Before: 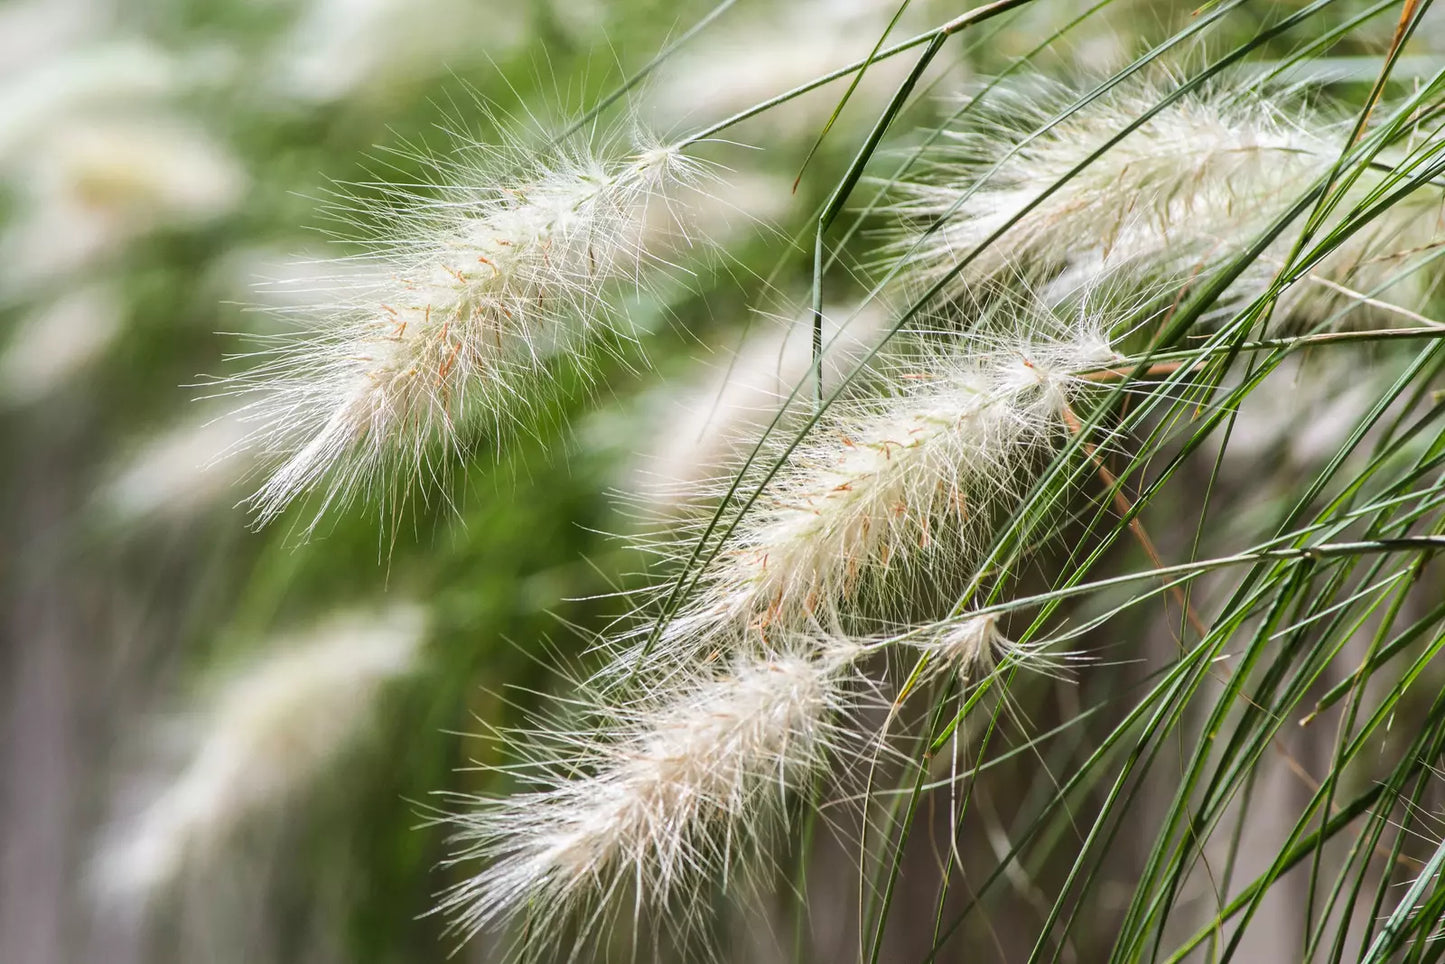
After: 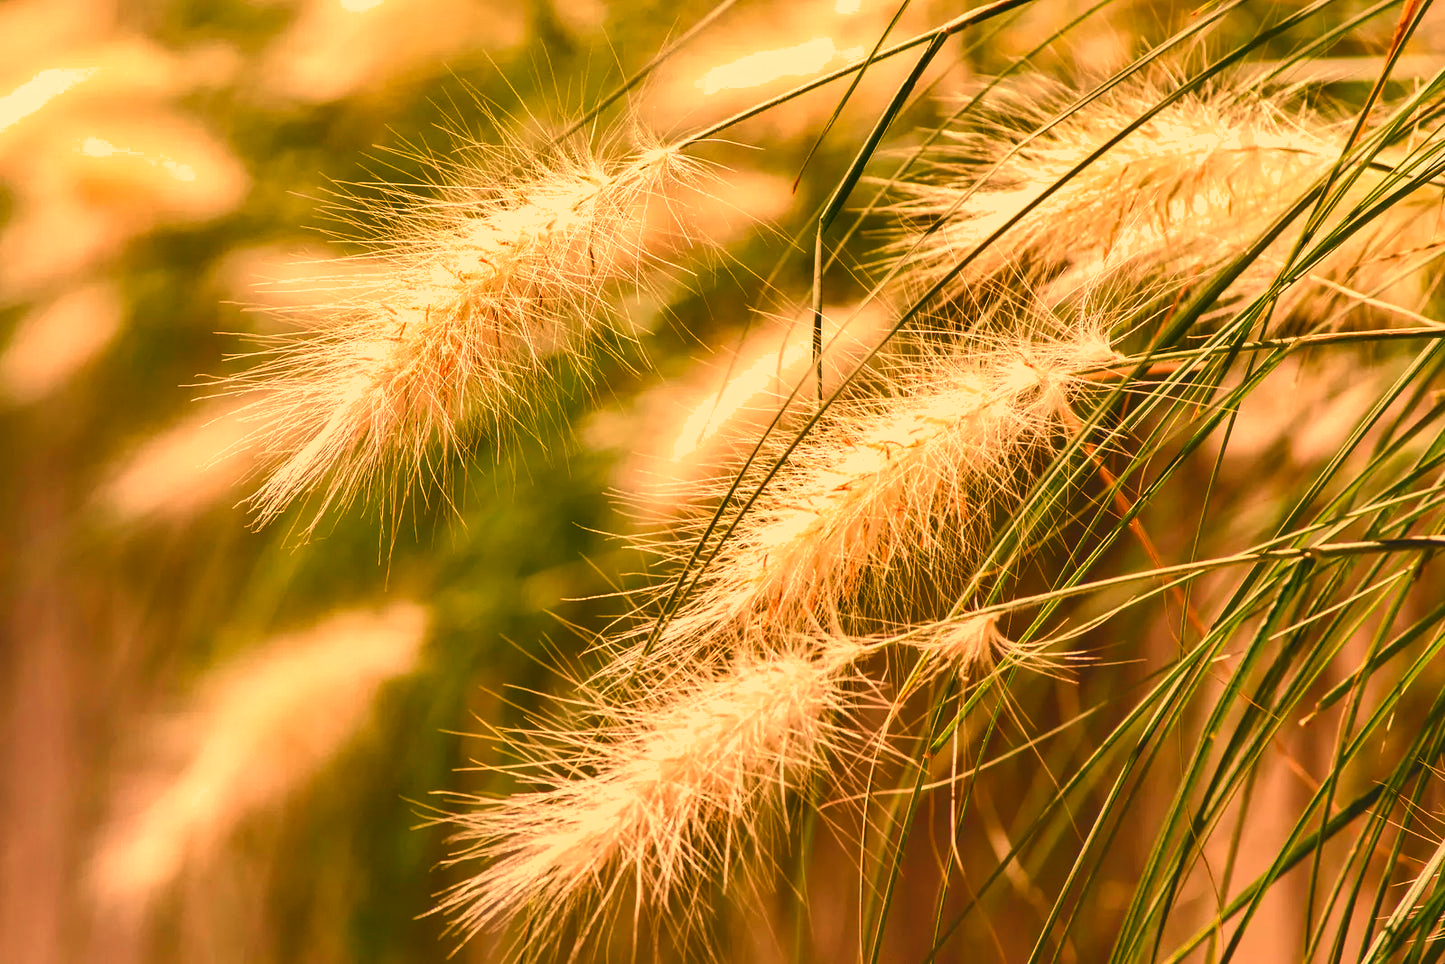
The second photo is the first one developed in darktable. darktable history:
color balance rgb: shadows lift › chroma 3%, shadows lift › hue 280.8°, power › hue 330°, highlights gain › chroma 3%, highlights gain › hue 75.6°, global offset › luminance 0.7%, perceptual saturation grading › global saturation 20%, perceptual saturation grading › highlights -25%, perceptual saturation grading › shadows 50%, global vibrance 20.33%
shadows and highlights: low approximation 0.01, soften with gaussian
white balance: red 1.467, blue 0.684
